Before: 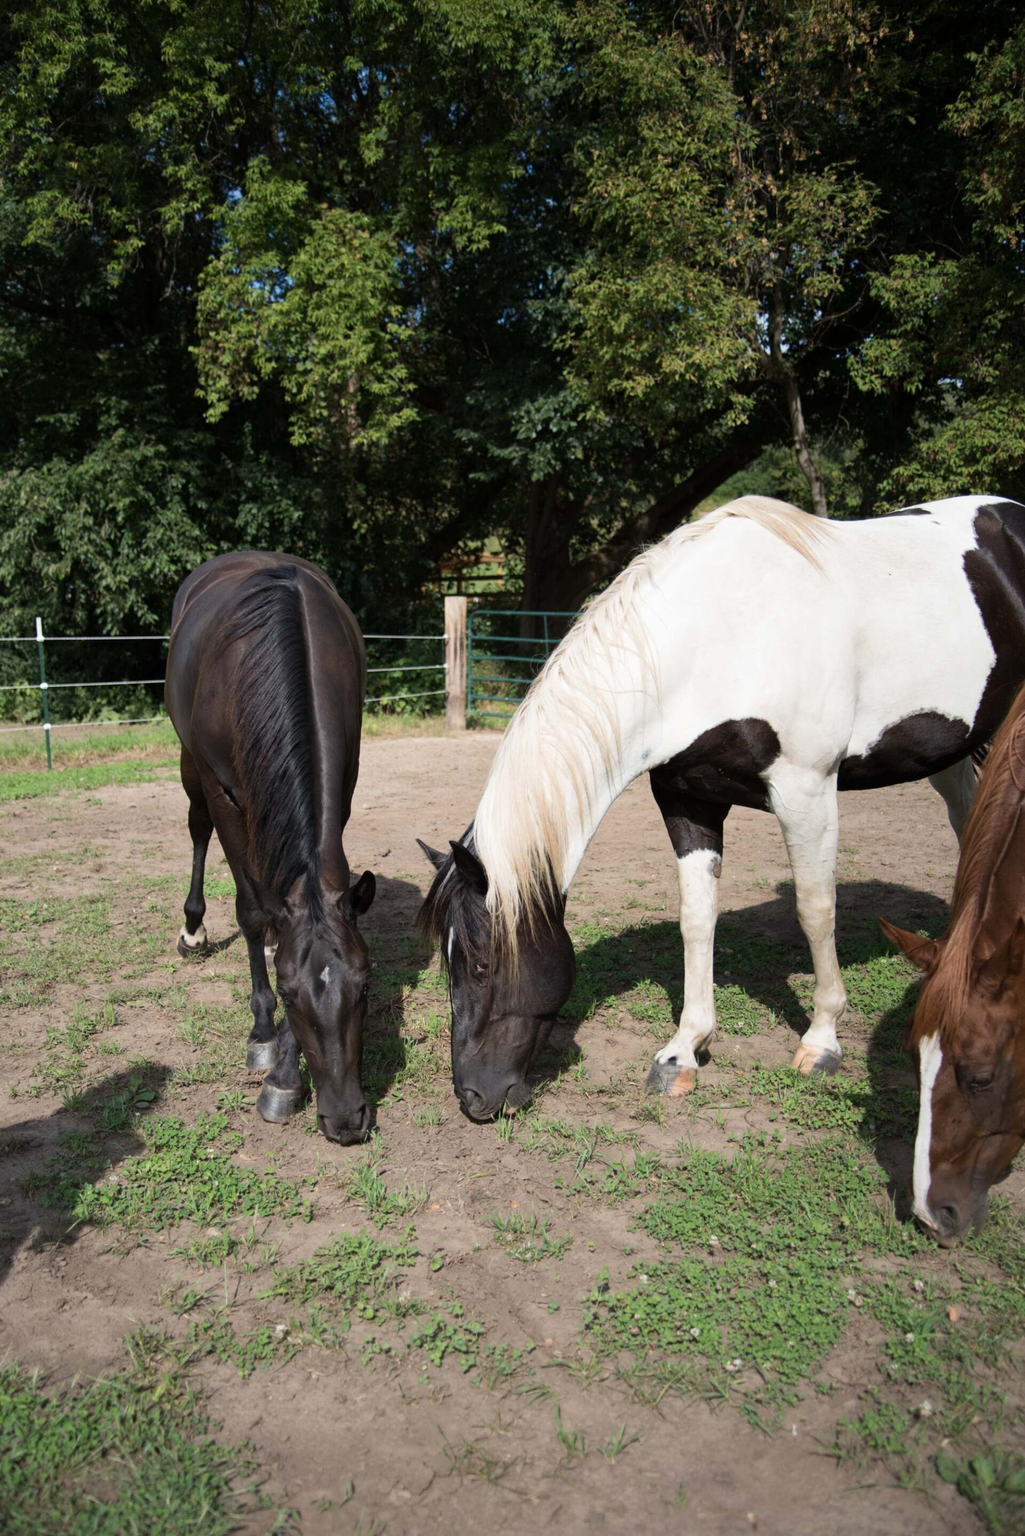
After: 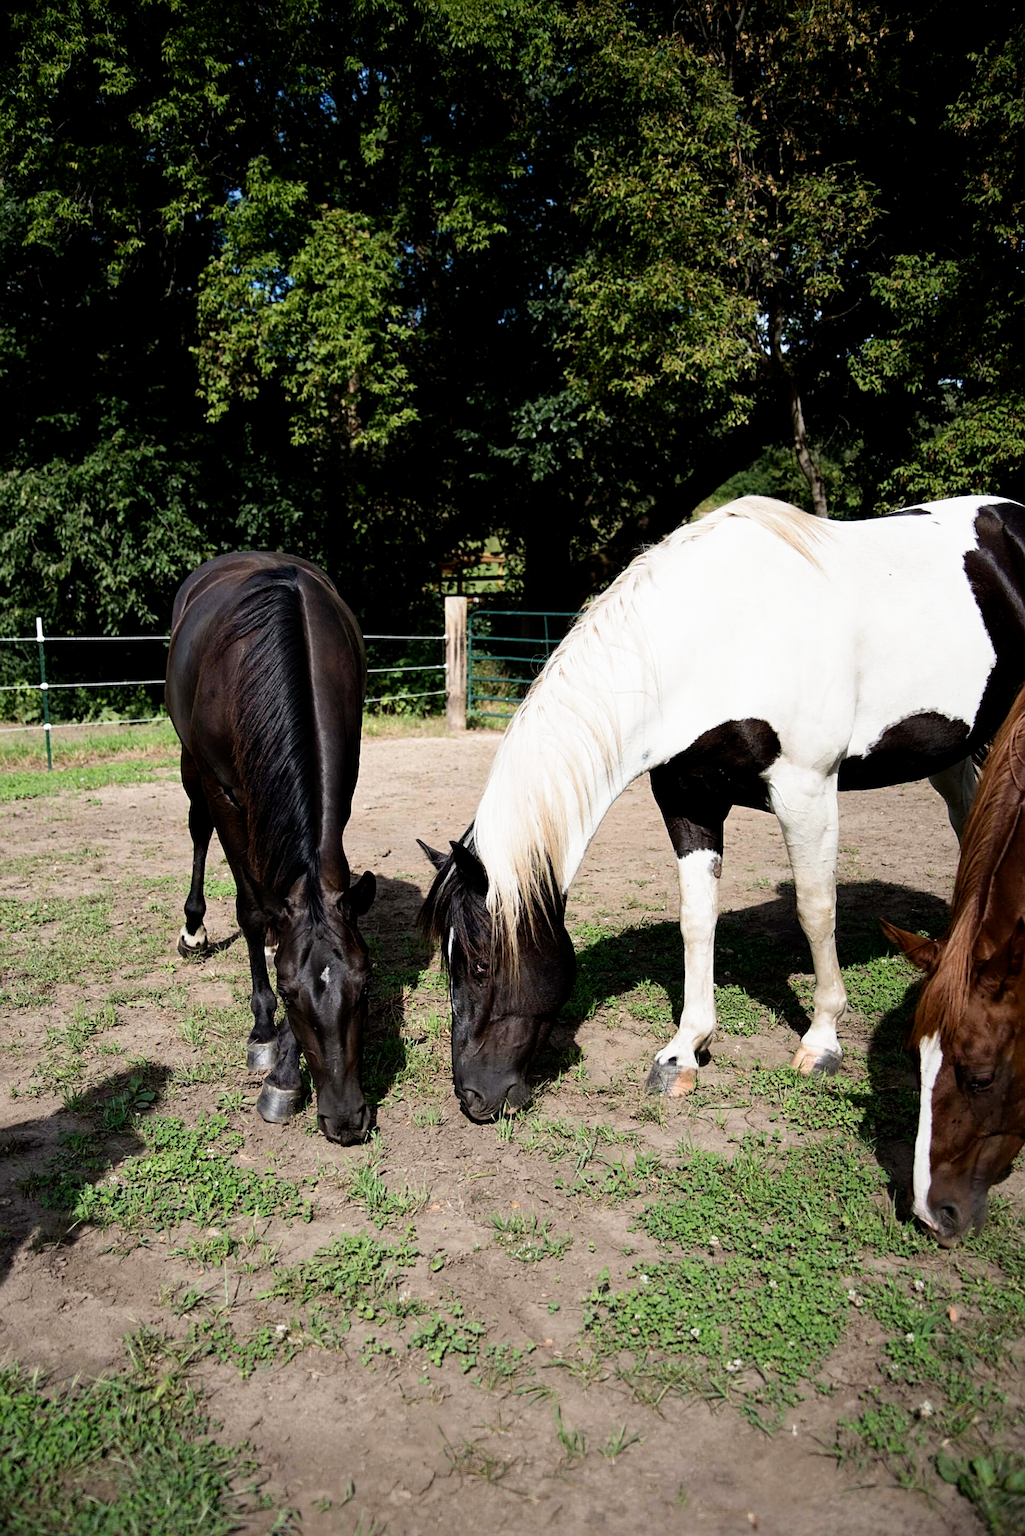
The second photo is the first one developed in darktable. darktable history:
filmic rgb: black relative exposure -8.7 EV, white relative exposure 2.7 EV, threshold 3 EV, target black luminance 0%, hardness 6.25, latitude 75%, contrast 1.325, highlights saturation mix -5%, preserve chrominance no, color science v5 (2021), iterations of high-quality reconstruction 0, enable highlight reconstruction true
sharpen: amount 0.55
